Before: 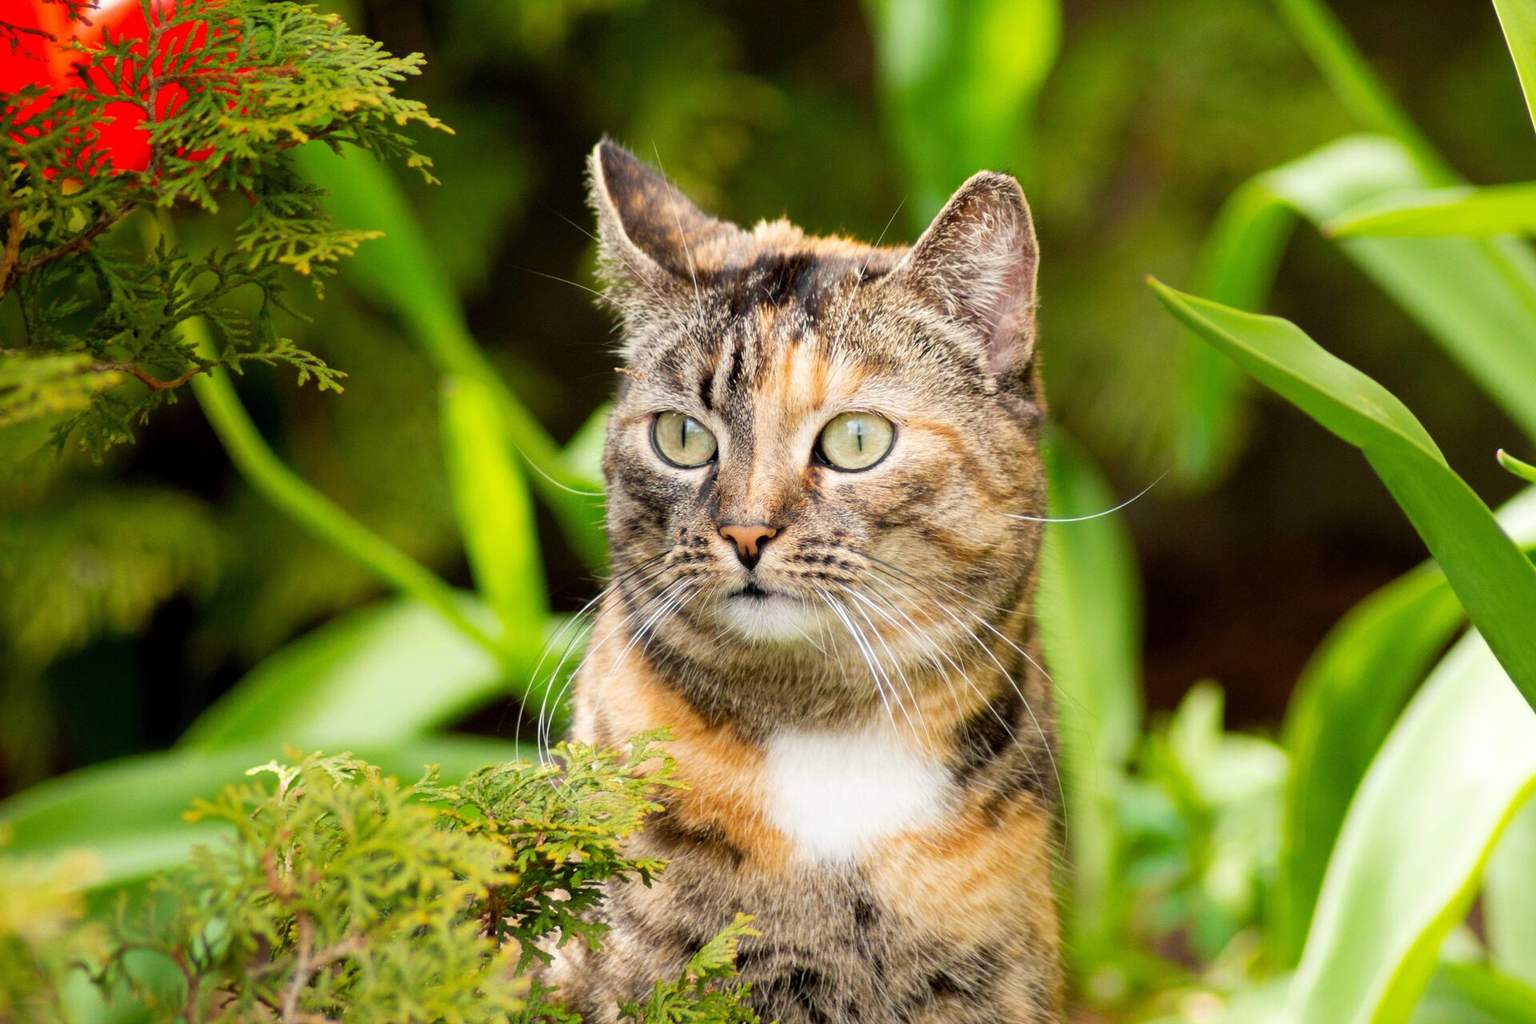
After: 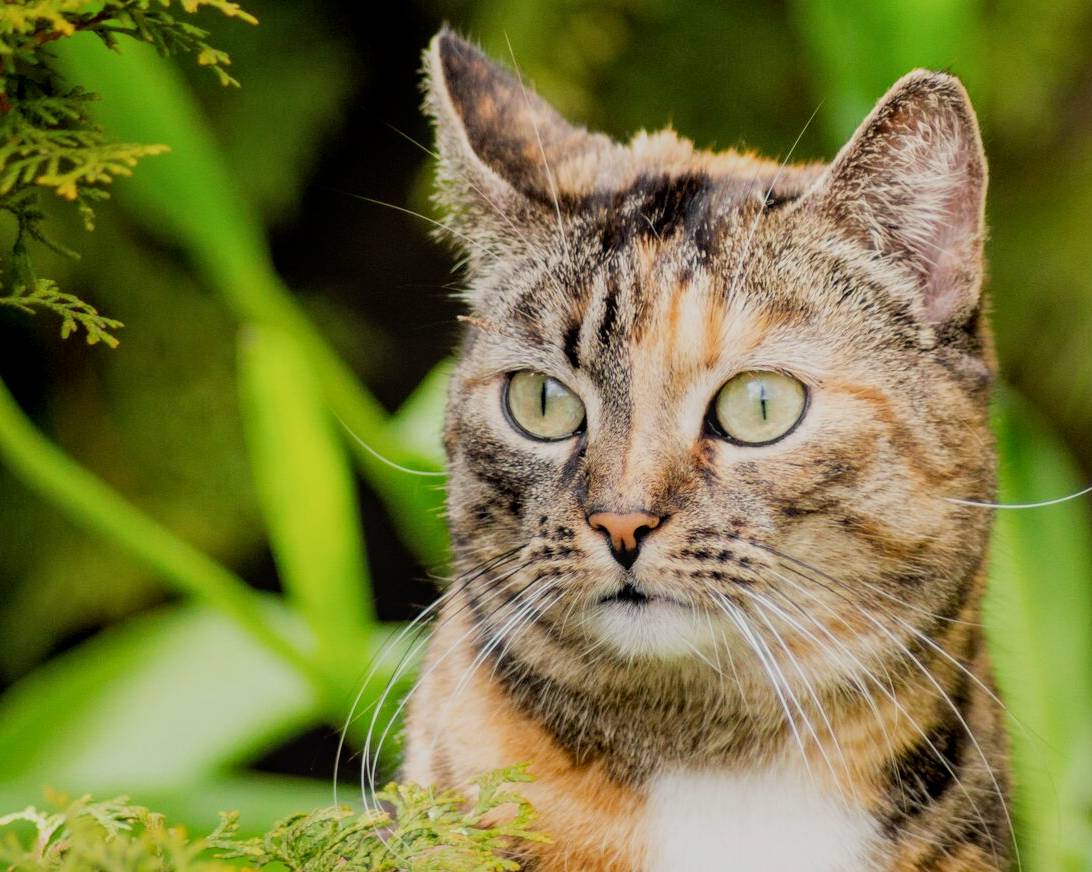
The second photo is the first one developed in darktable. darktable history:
local contrast: detail 118%
filmic rgb: black relative exposure -7.65 EV, white relative exposure 4.56 EV, hardness 3.61
crop: left 16.23%, top 11.303%, right 26.233%, bottom 20.519%
